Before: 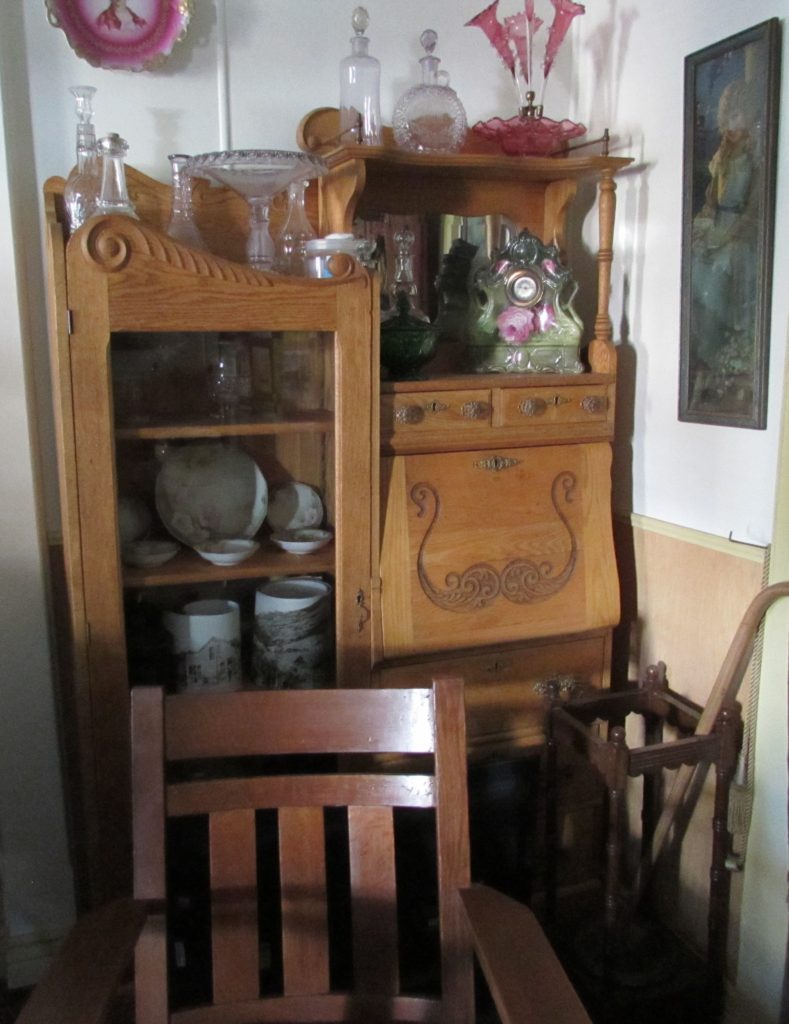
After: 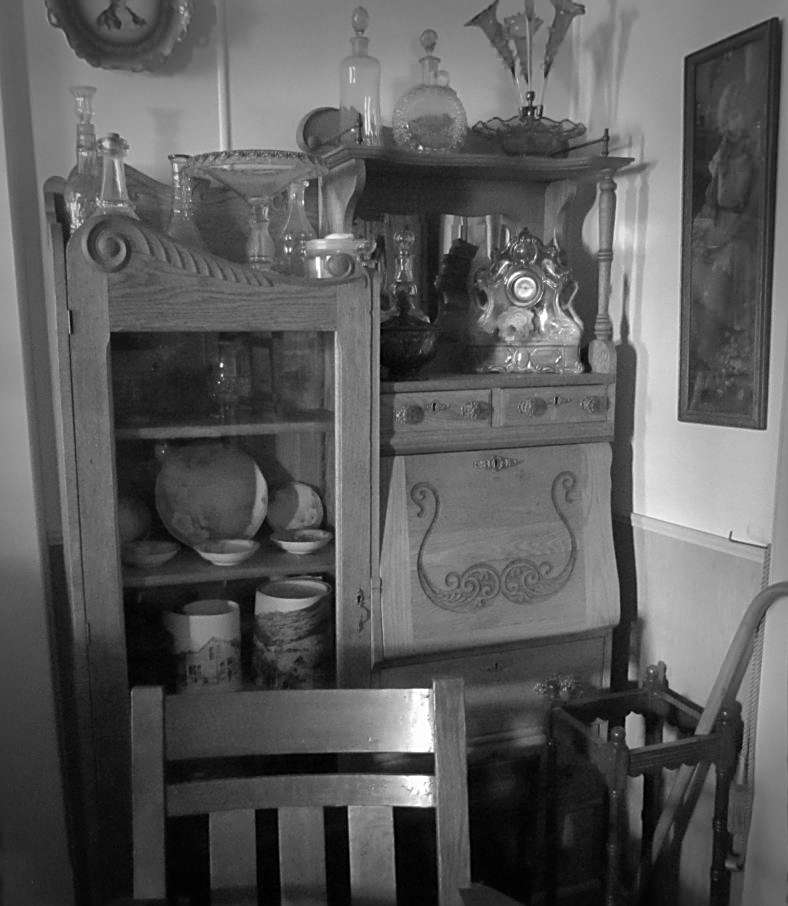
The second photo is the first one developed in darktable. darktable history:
white balance: emerald 1
shadows and highlights: shadows 30
sharpen: on, module defaults
crop and rotate: top 0%, bottom 11.49%
vignetting: fall-off start 64.63%, center (-0.034, 0.148), width/height ratio 0.881
monochrome: on, module defaults
